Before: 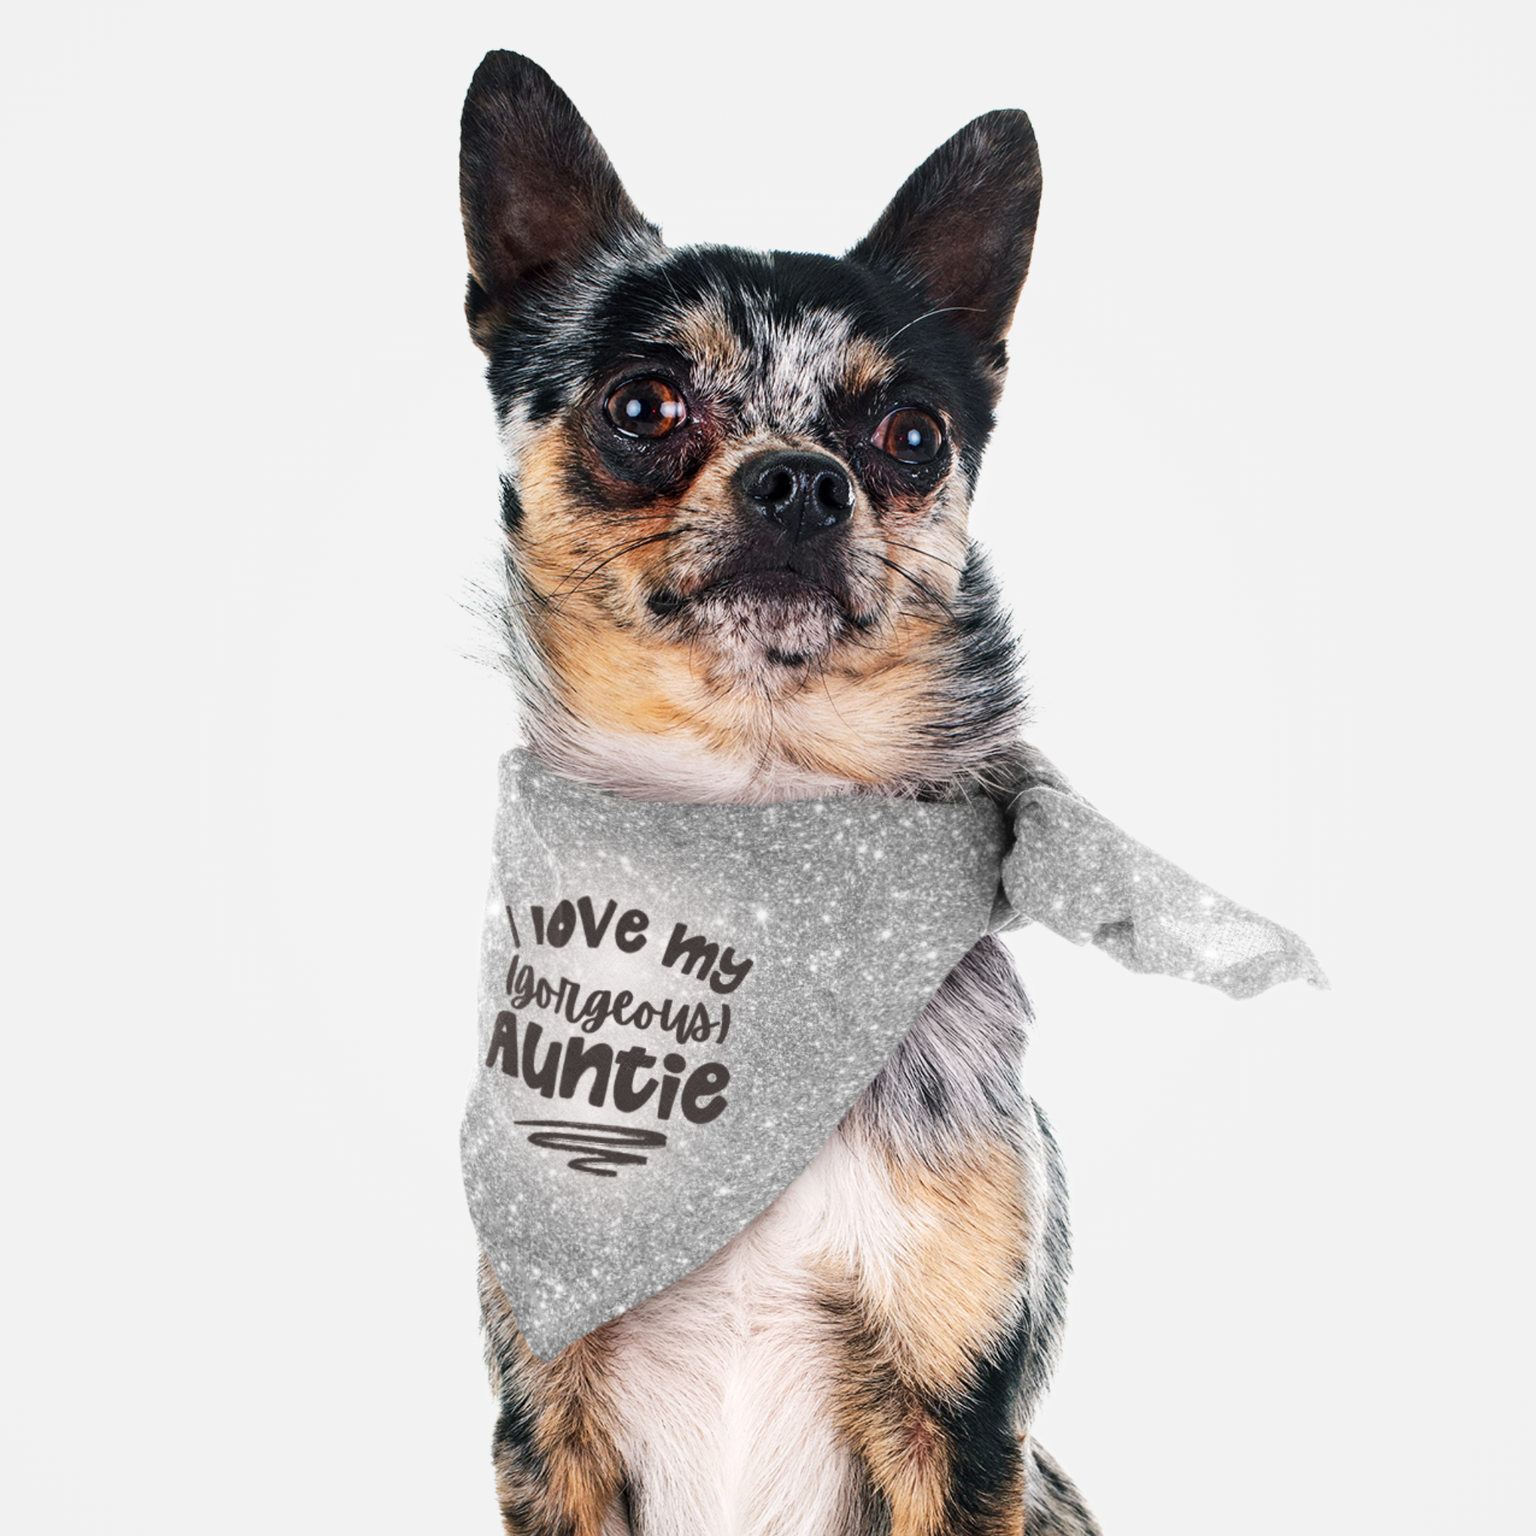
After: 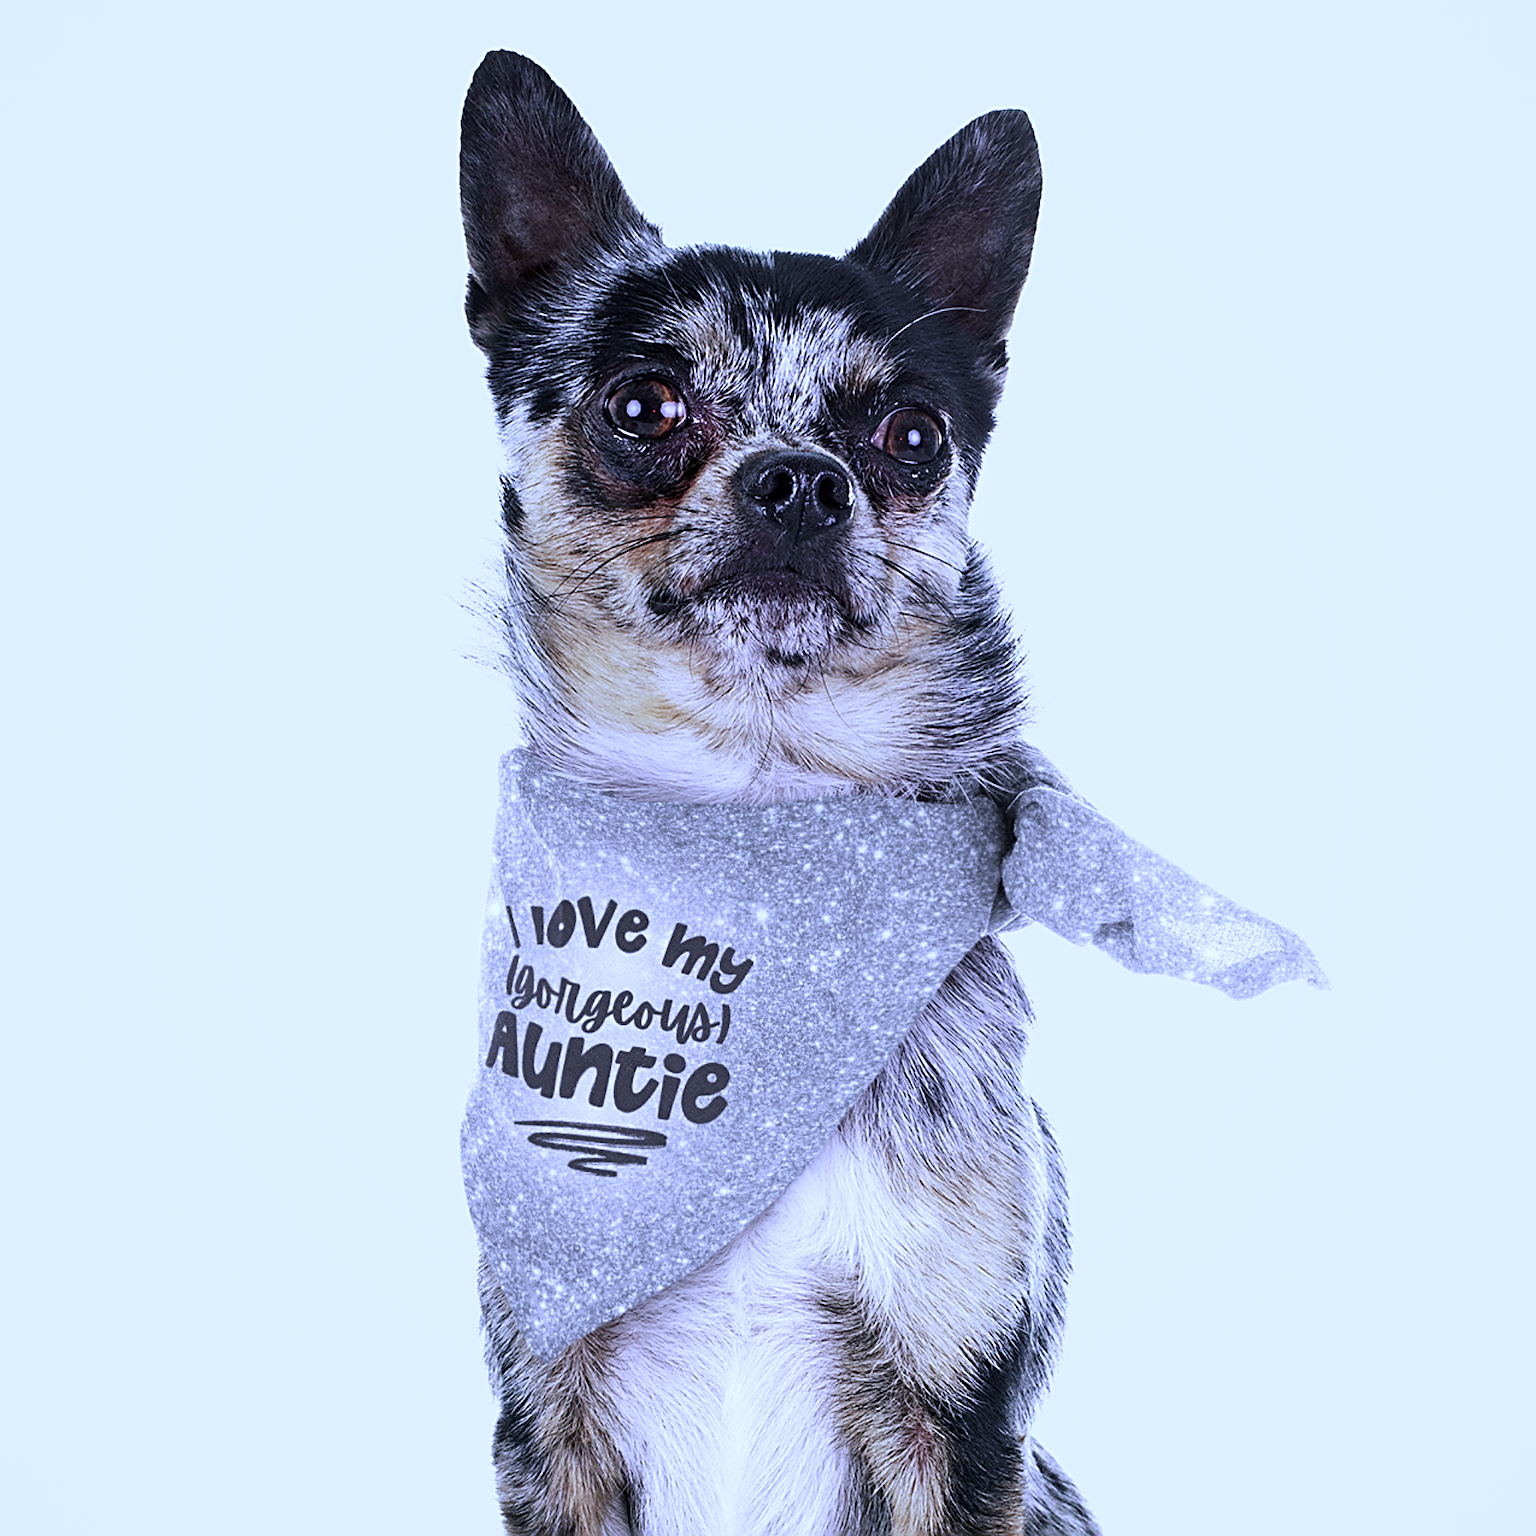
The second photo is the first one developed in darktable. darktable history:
white balance: red 0.766, blue 1.537
color contrast: blue-yellow contrast 0.62
sharpen: radius 2.676, amount 0.669
